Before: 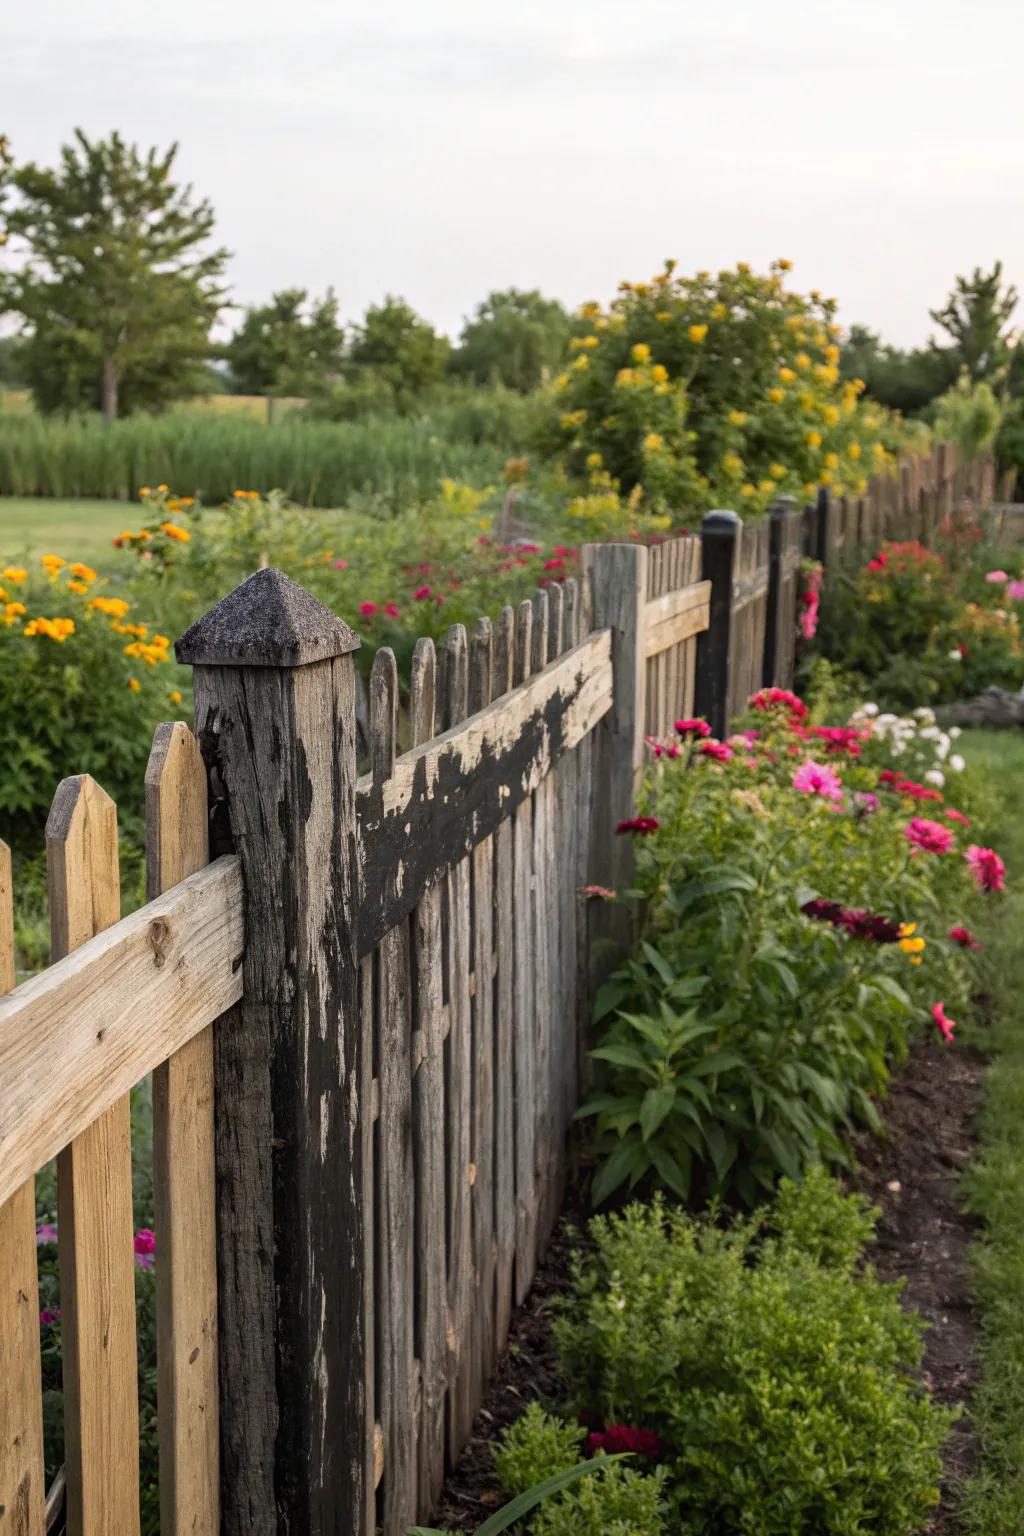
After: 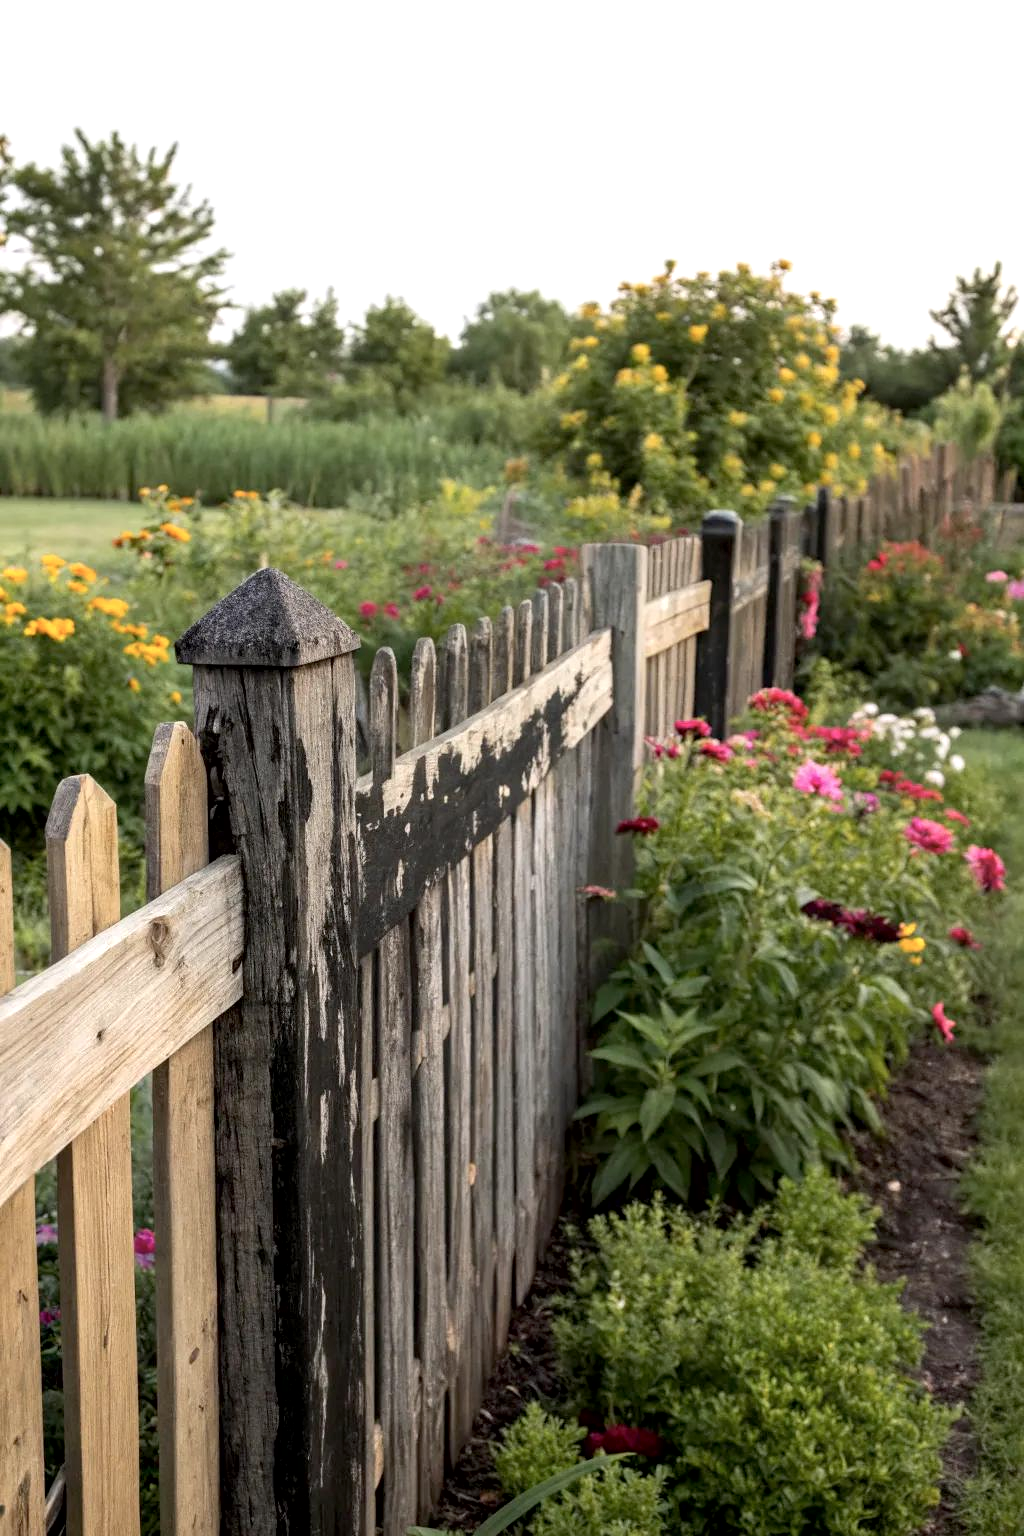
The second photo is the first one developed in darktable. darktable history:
contrast brightness saturation: saturation -0.177
exposure: black level correction 0.005, exposure 0.409 EV, compensate exposure bias true, compensate highlight preservation false
